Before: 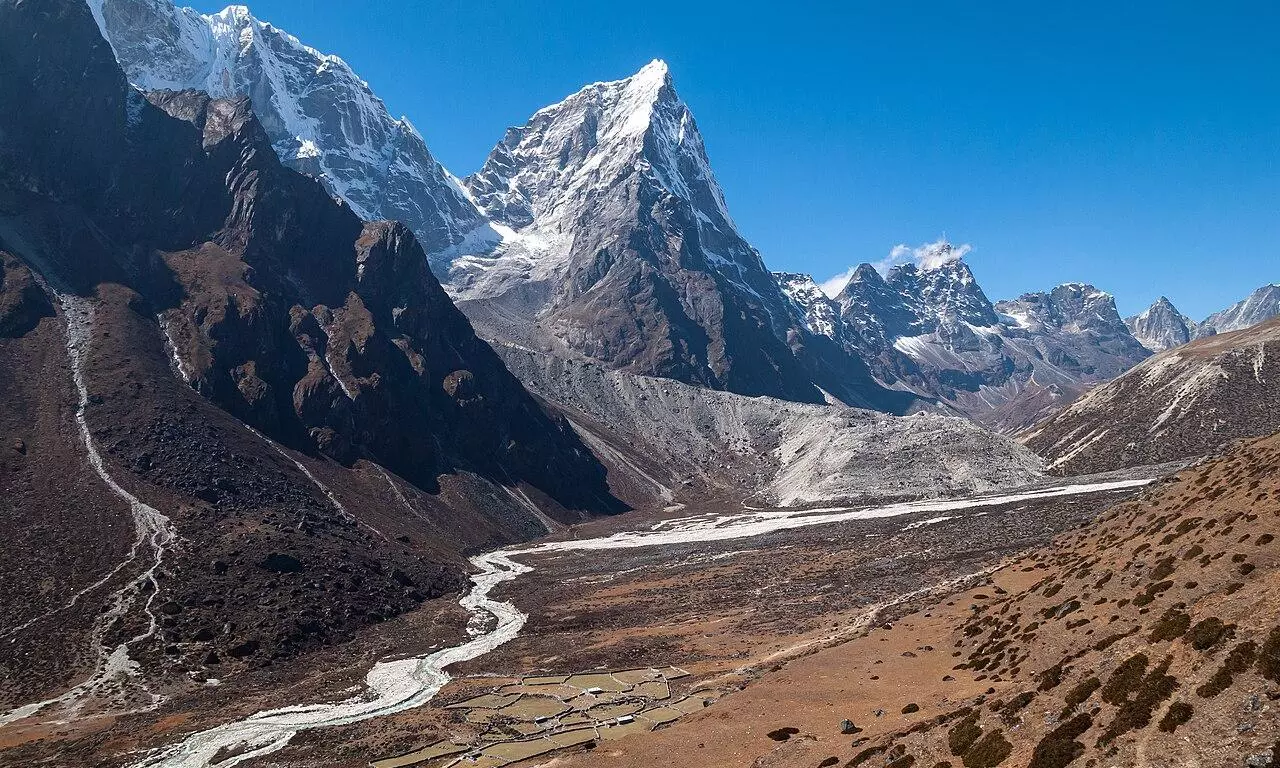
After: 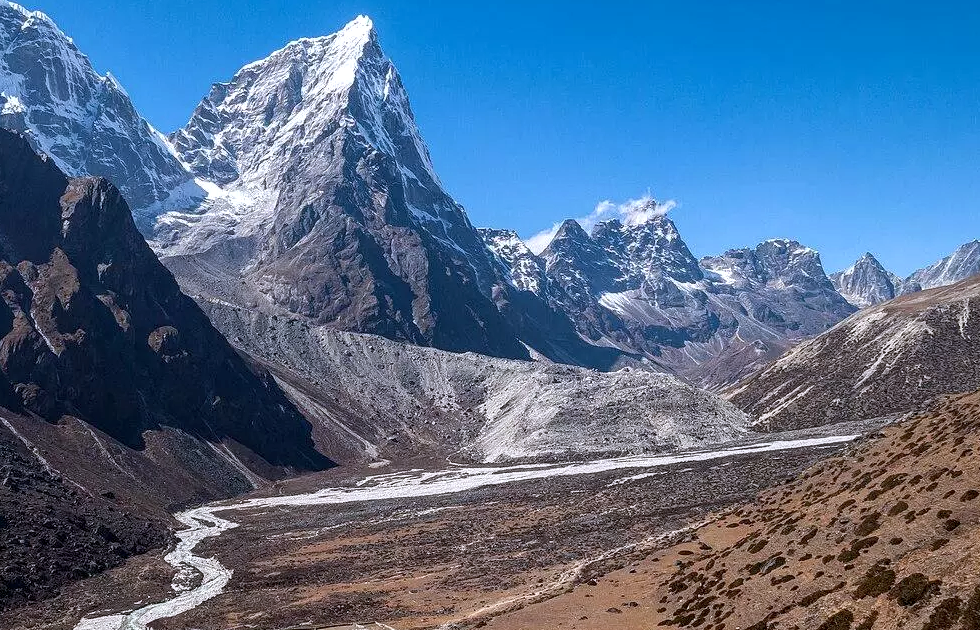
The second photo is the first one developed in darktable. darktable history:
white balance: red 0.984, blue 1.059
local contrast: on, module defaults
crop: left 23.095%, top 5.827%, bottom 11.854%
